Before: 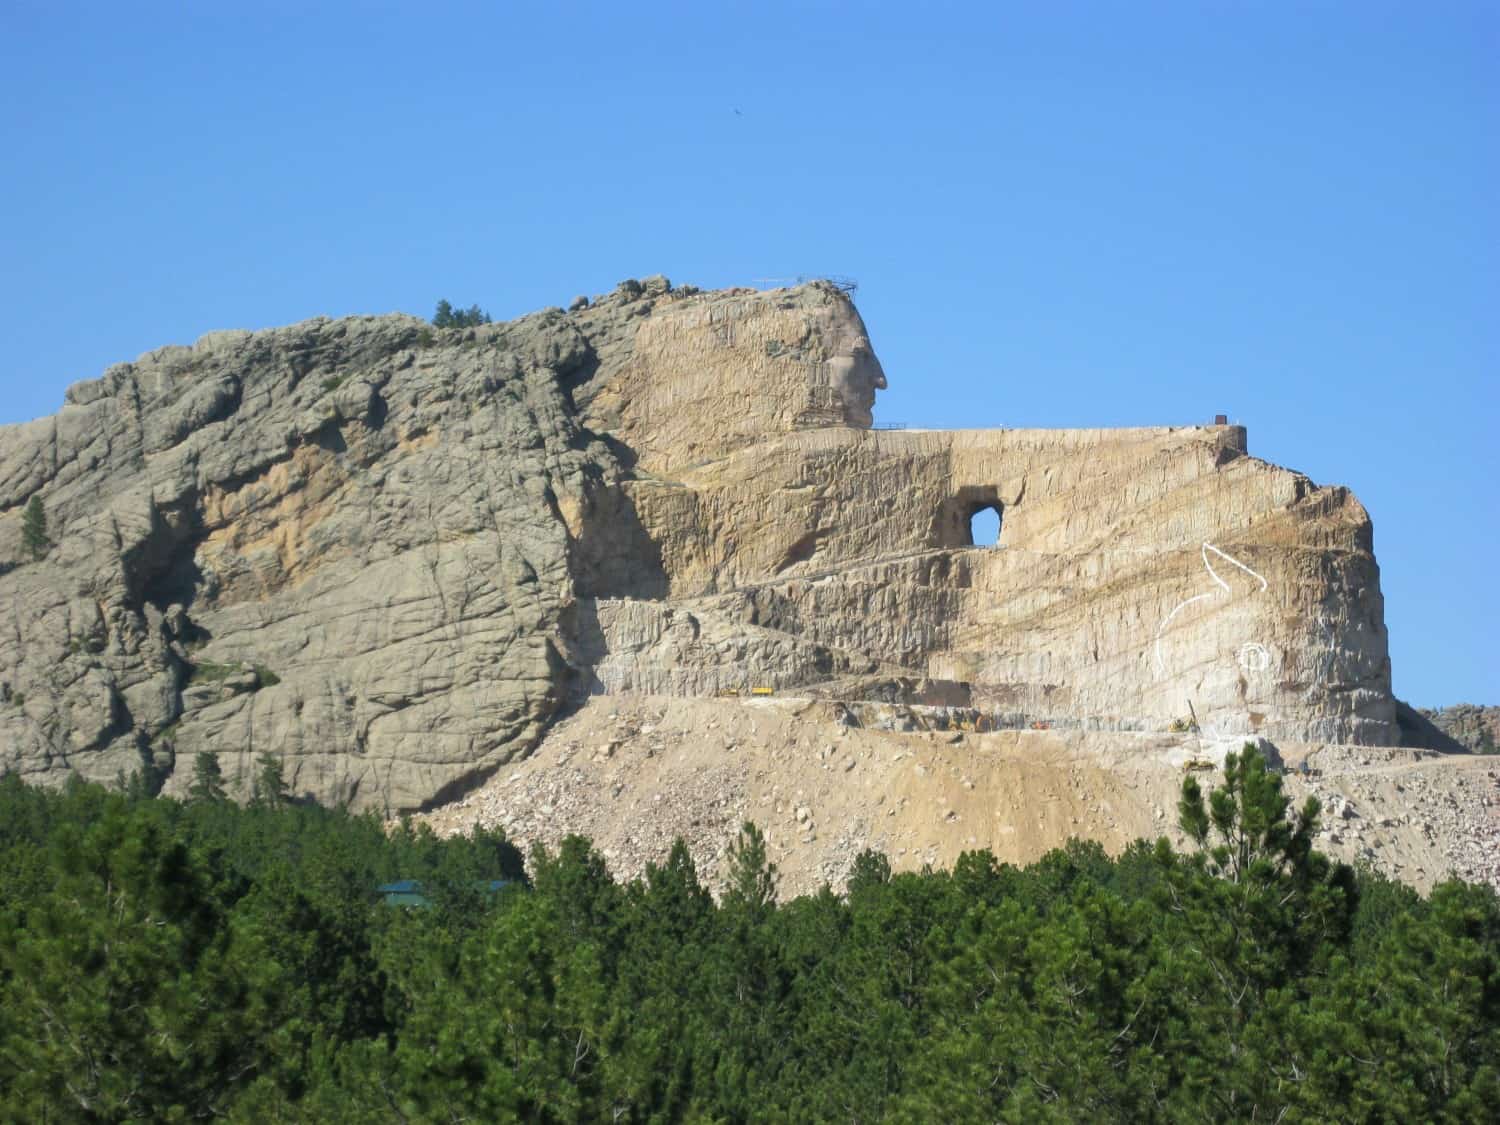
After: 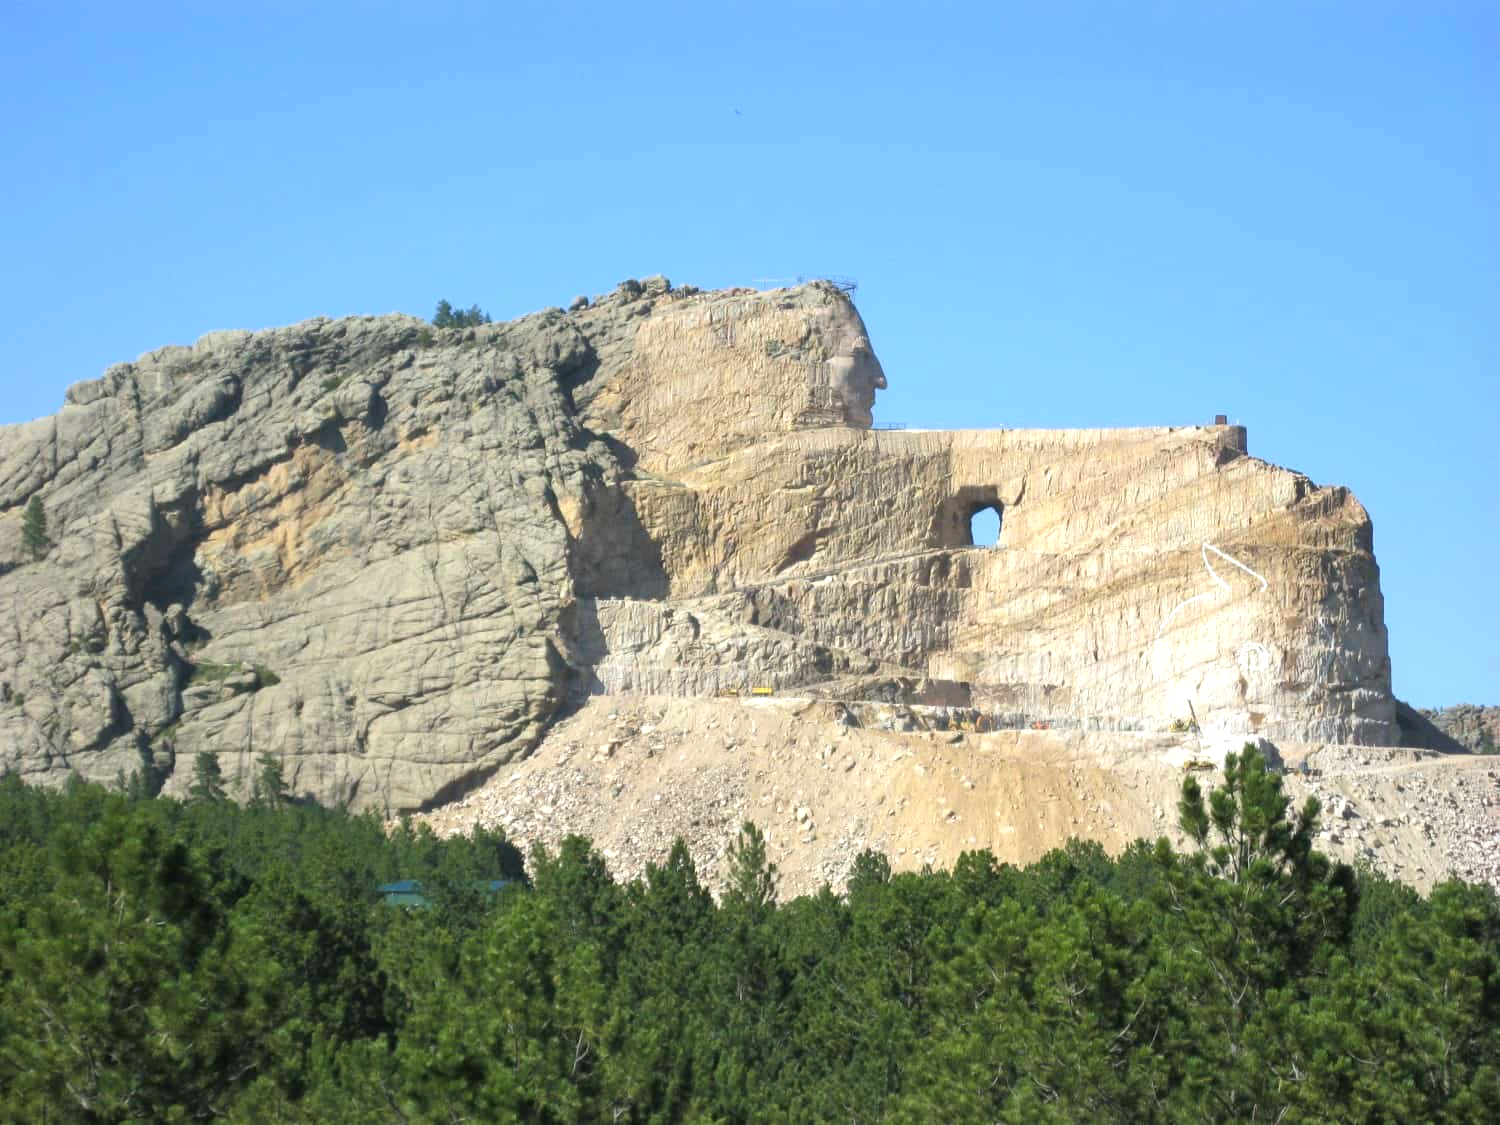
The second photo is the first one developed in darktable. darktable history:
exposure: exposure 0.458 EV, compensate highlight preservation false
